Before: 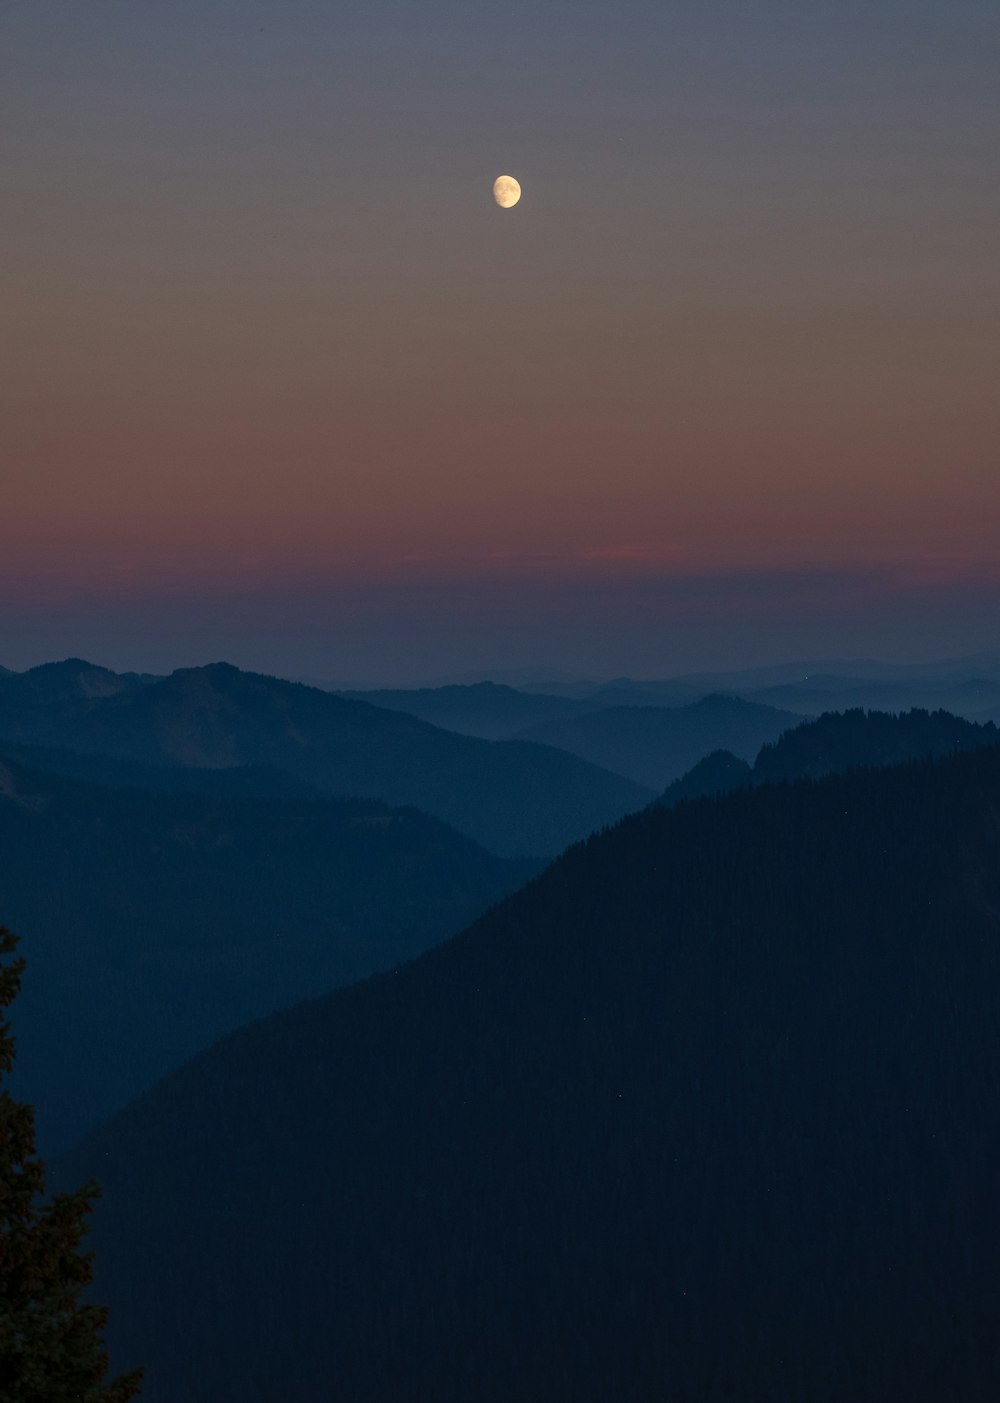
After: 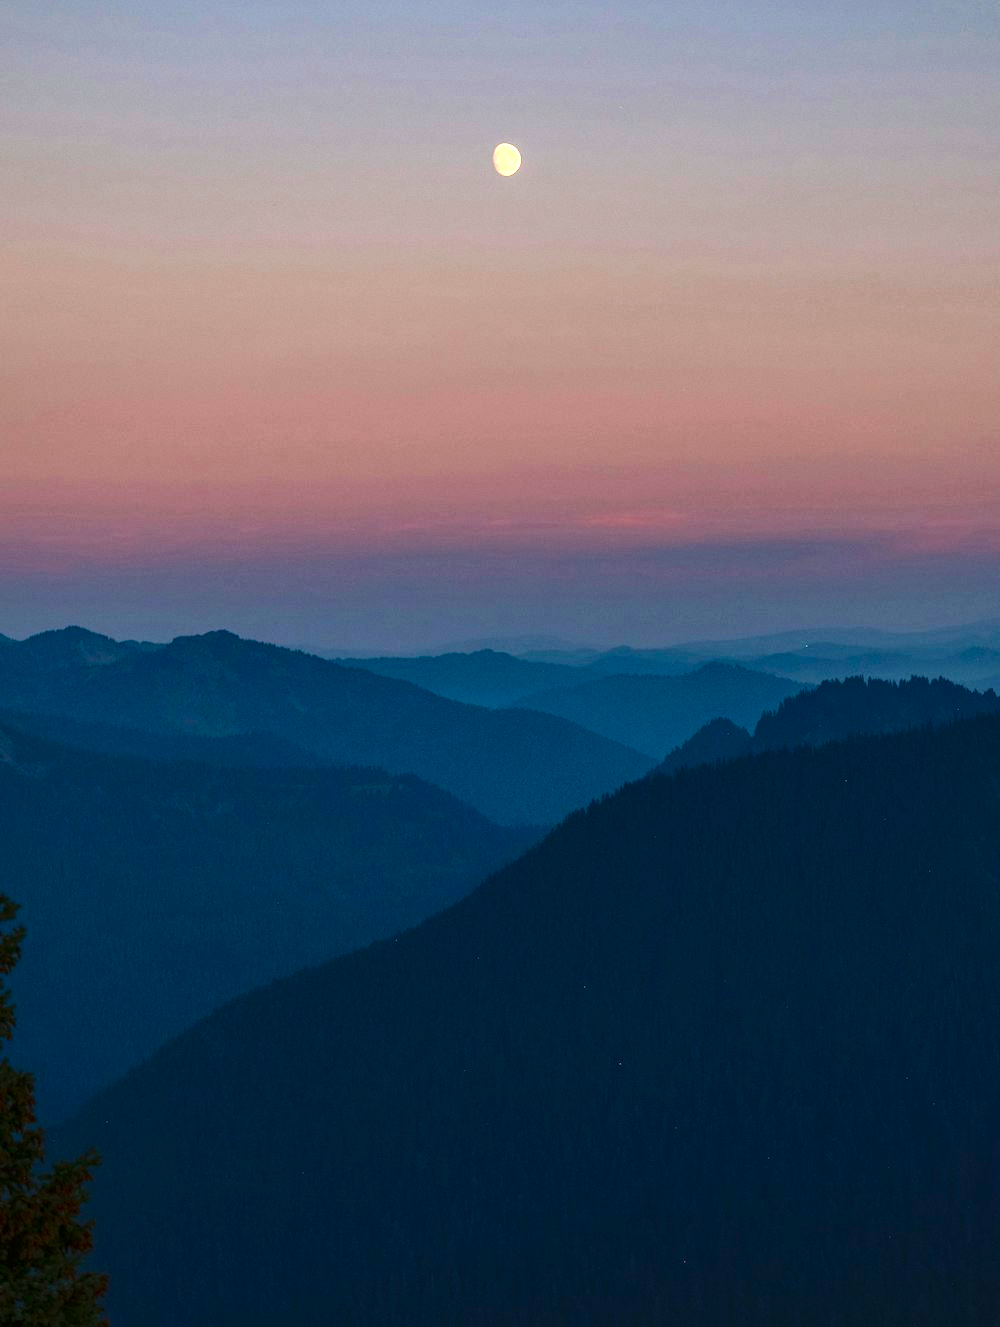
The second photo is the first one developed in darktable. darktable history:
contrast brightness saturation: contrast 0.219
crop and rotate: top 2.349%, bottom 3.031%
exposure: black level correction 0, exposure 1.525 EV, compensate highlight preservation false
